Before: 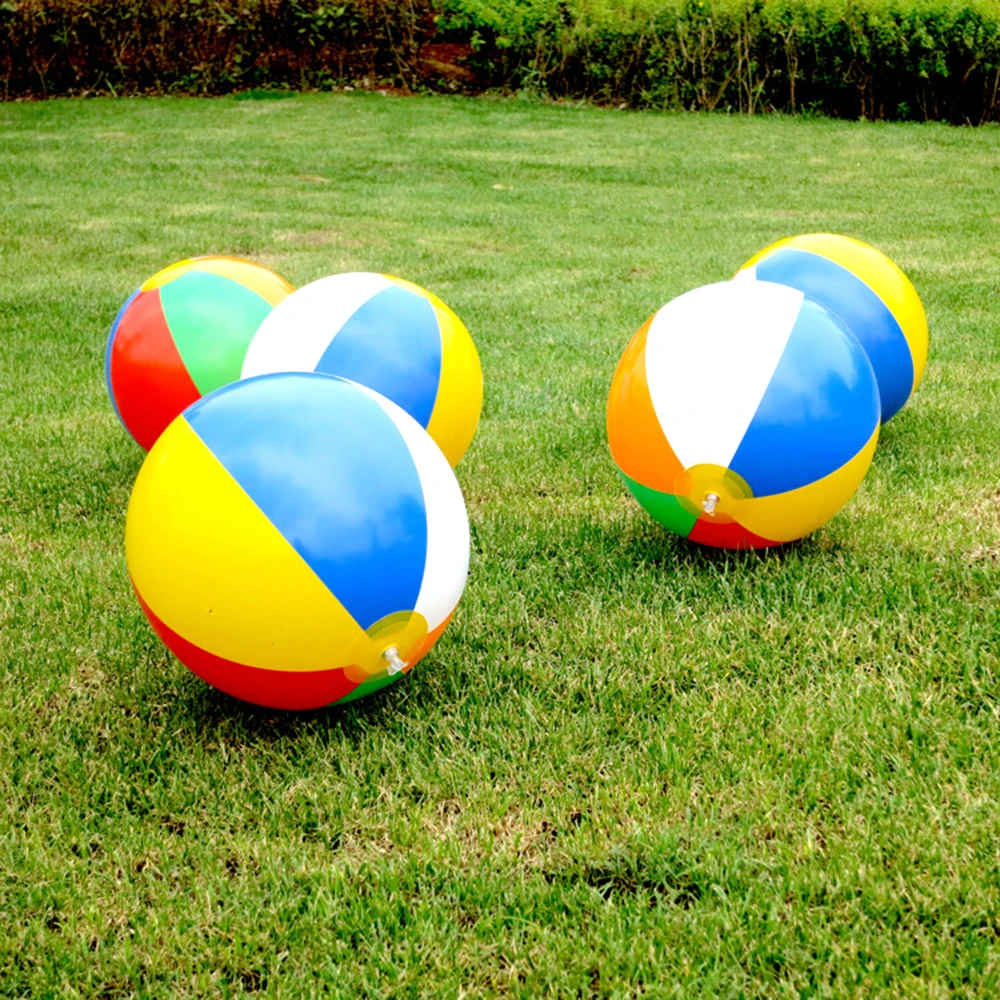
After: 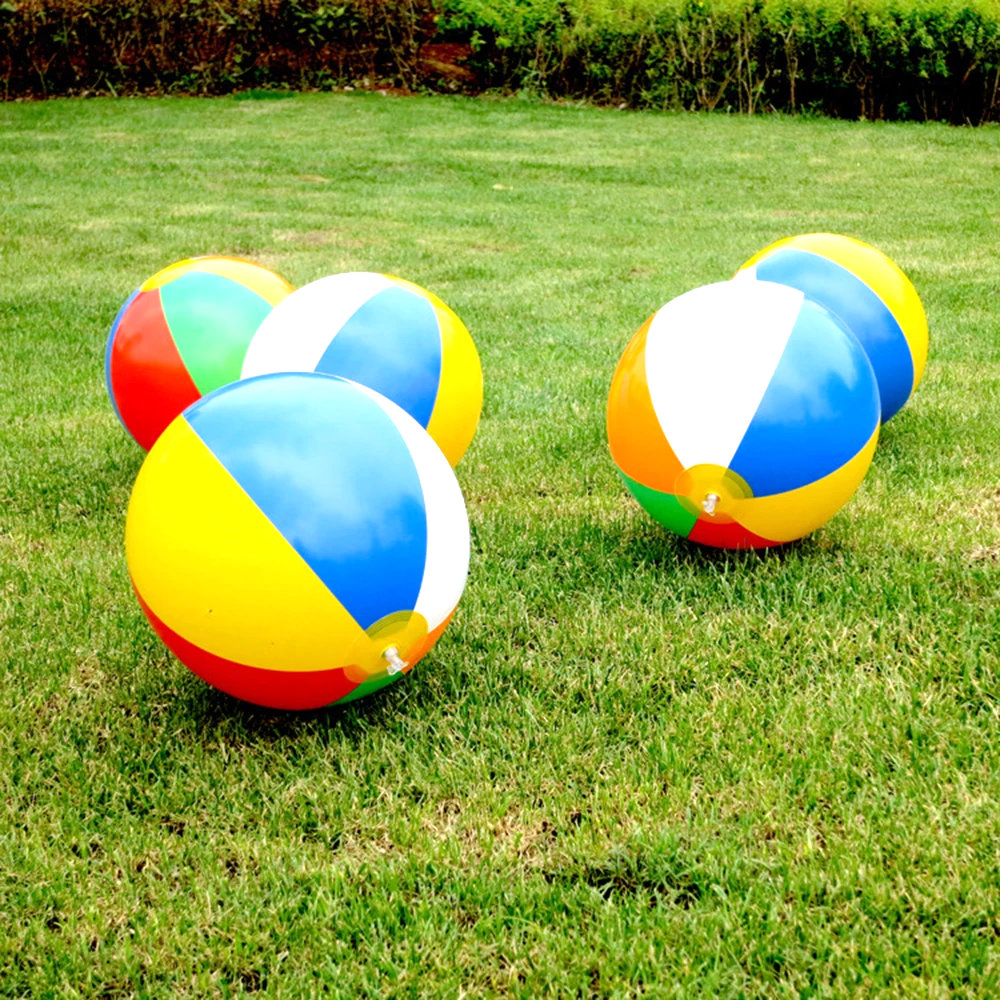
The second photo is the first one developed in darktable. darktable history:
exposure: exposure 0.21 EV, compensate highlight preservation false
local contrast: mode bilateral grid, contrast 15, coarseness 36, detail 103%, midtone range 0.2
